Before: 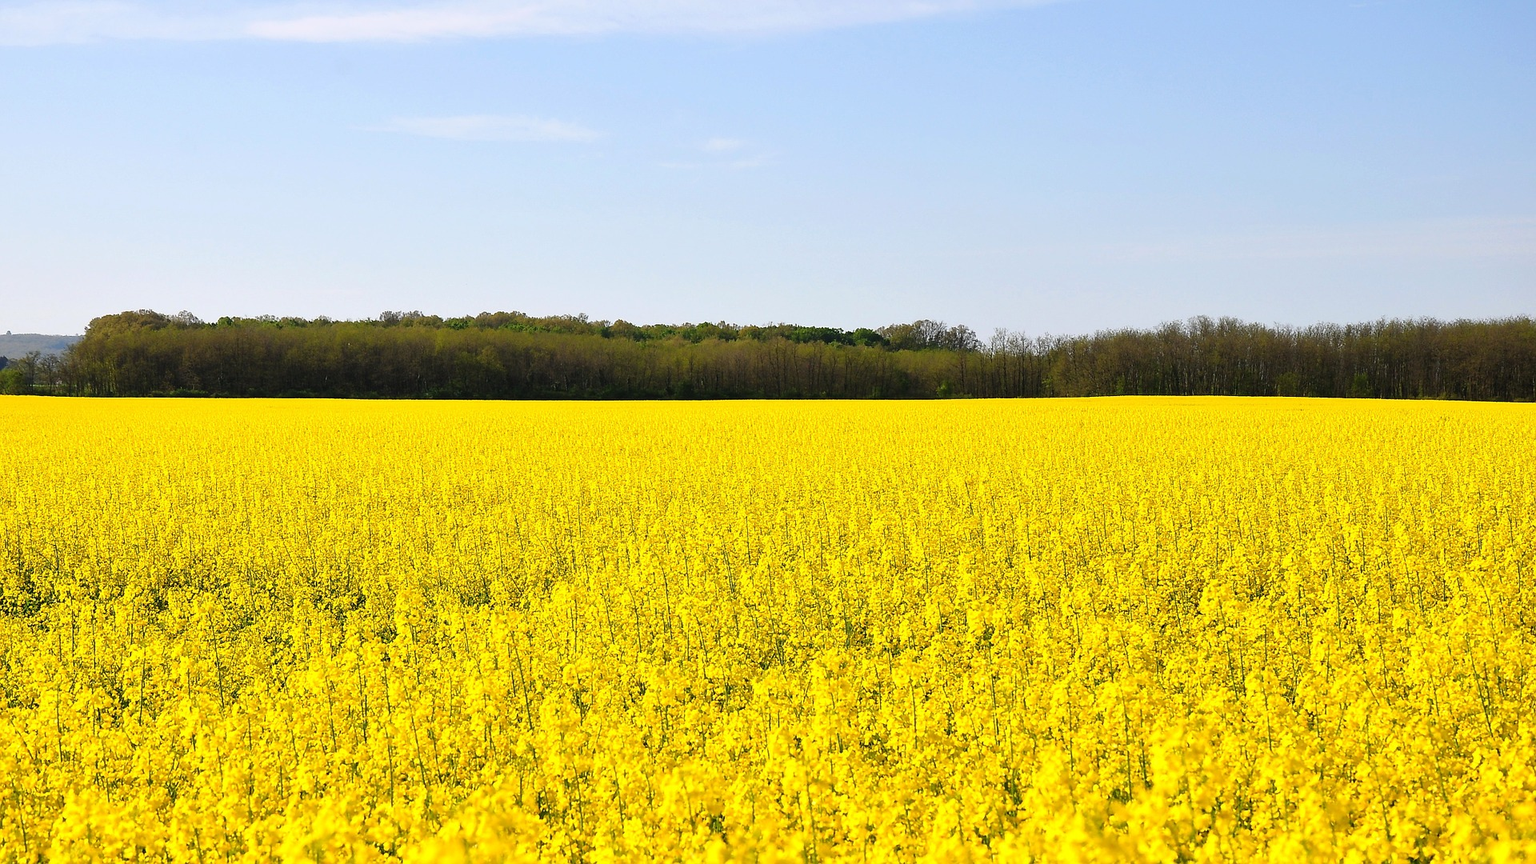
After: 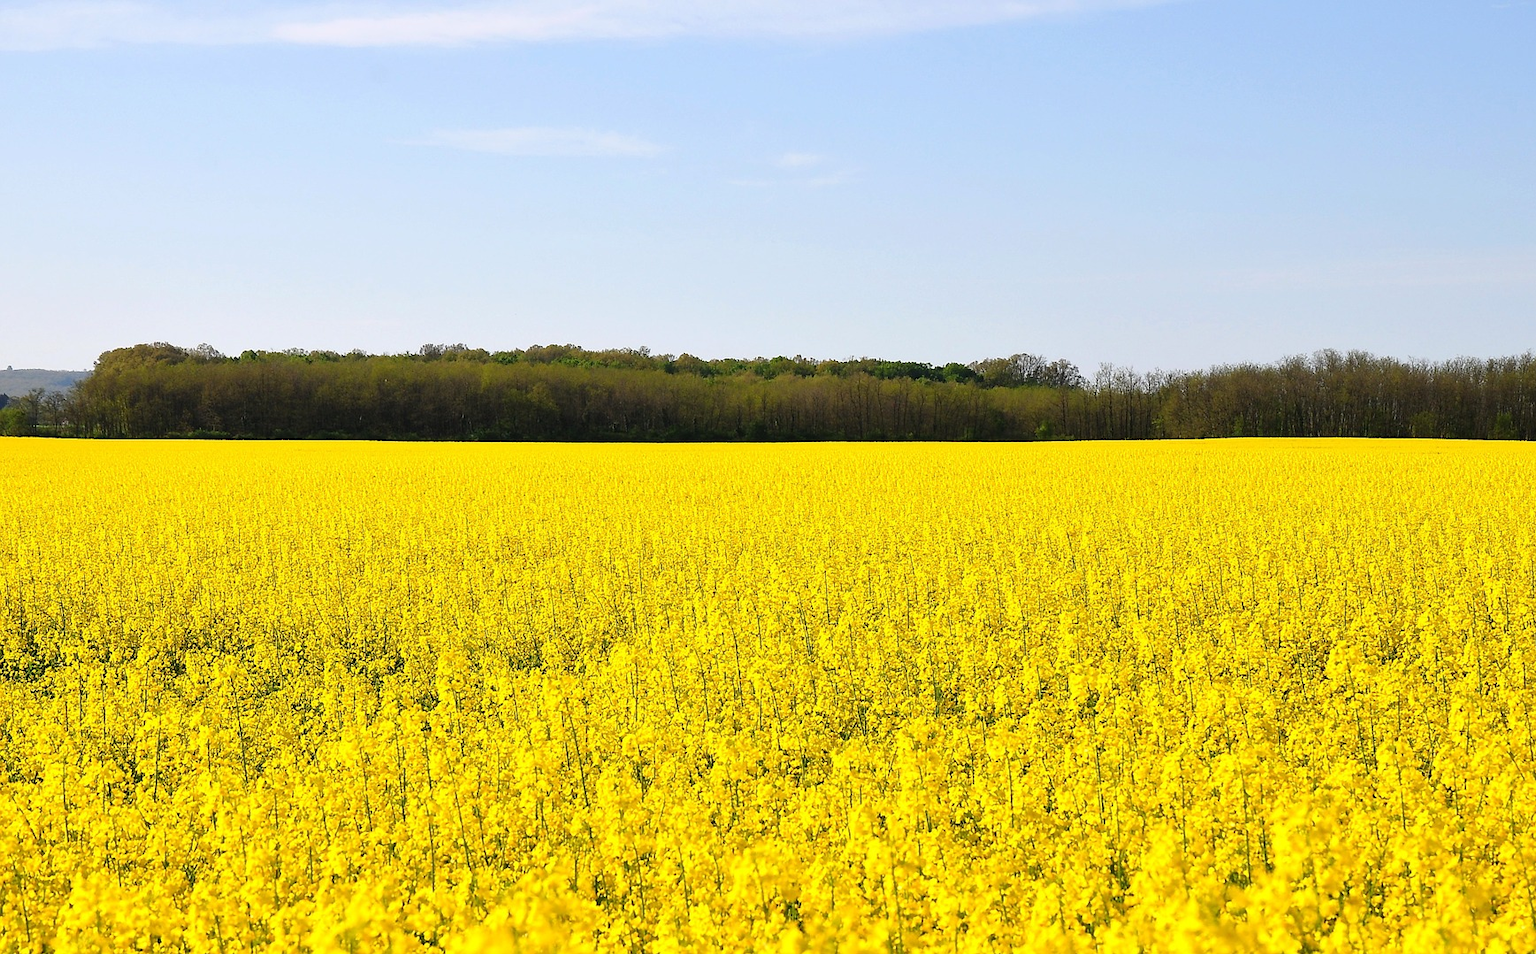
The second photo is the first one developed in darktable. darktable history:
rotate and perspective: automatic cropping off
crop: right 9.509%, bottom 0.031%
